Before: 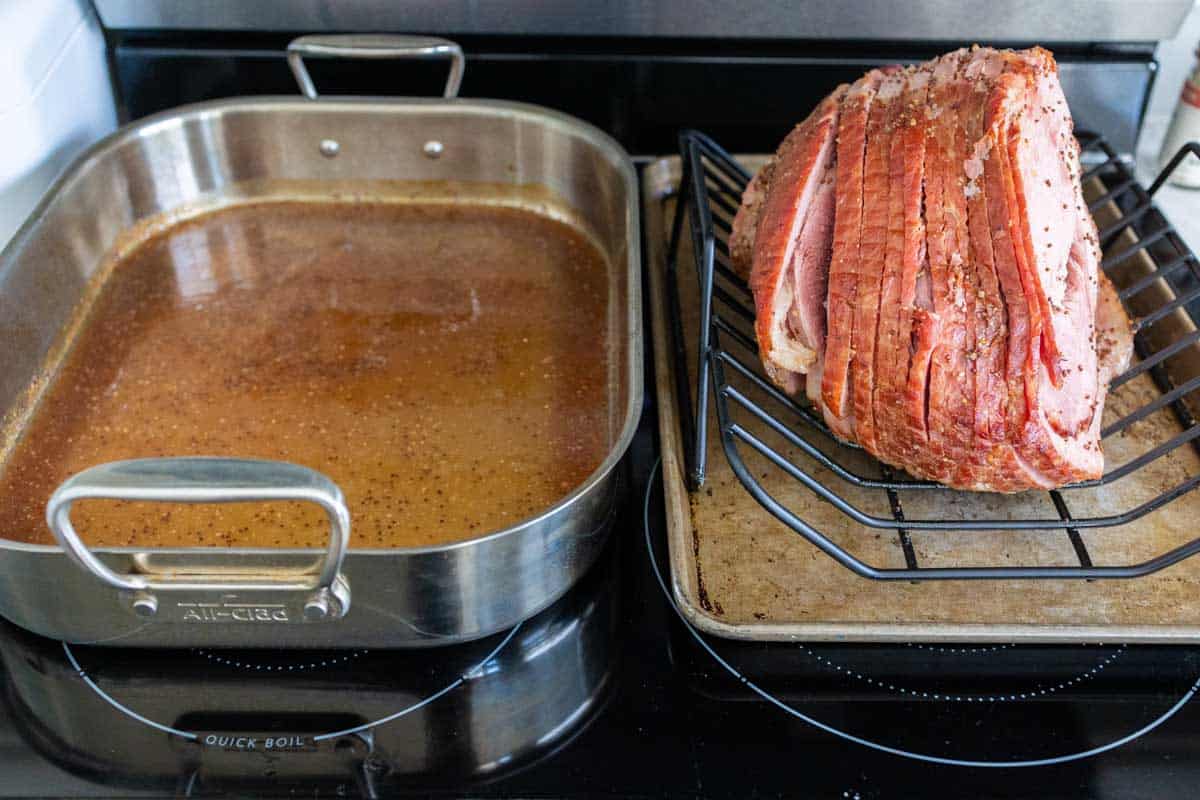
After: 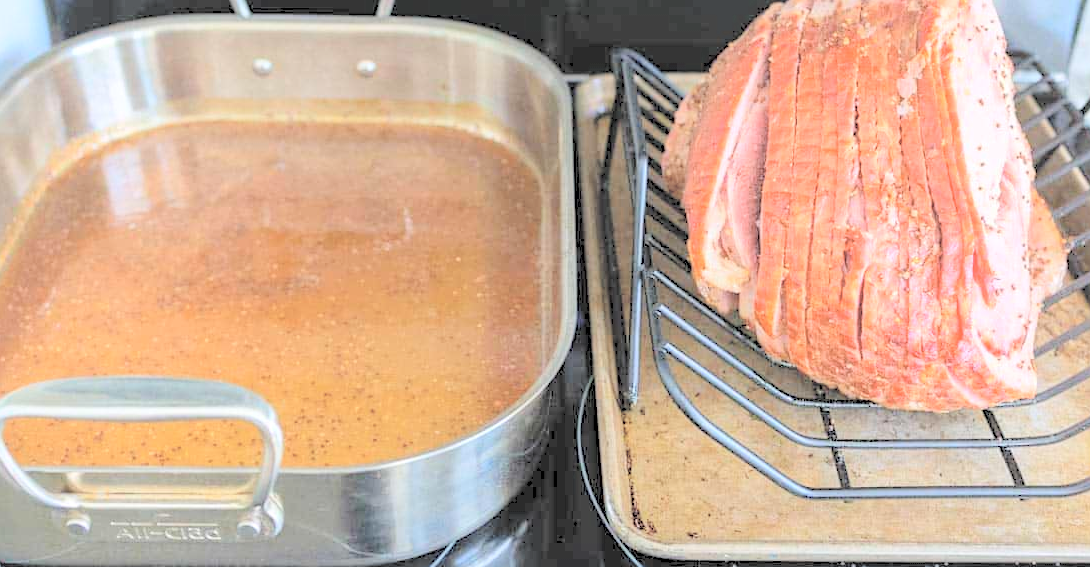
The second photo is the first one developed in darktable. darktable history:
contrast brightness saturation: brightness 0.999
sharpen: amount 0.213
crop: left 5.599%, top 10.14%, right 3.534%, bottom 18.928%
